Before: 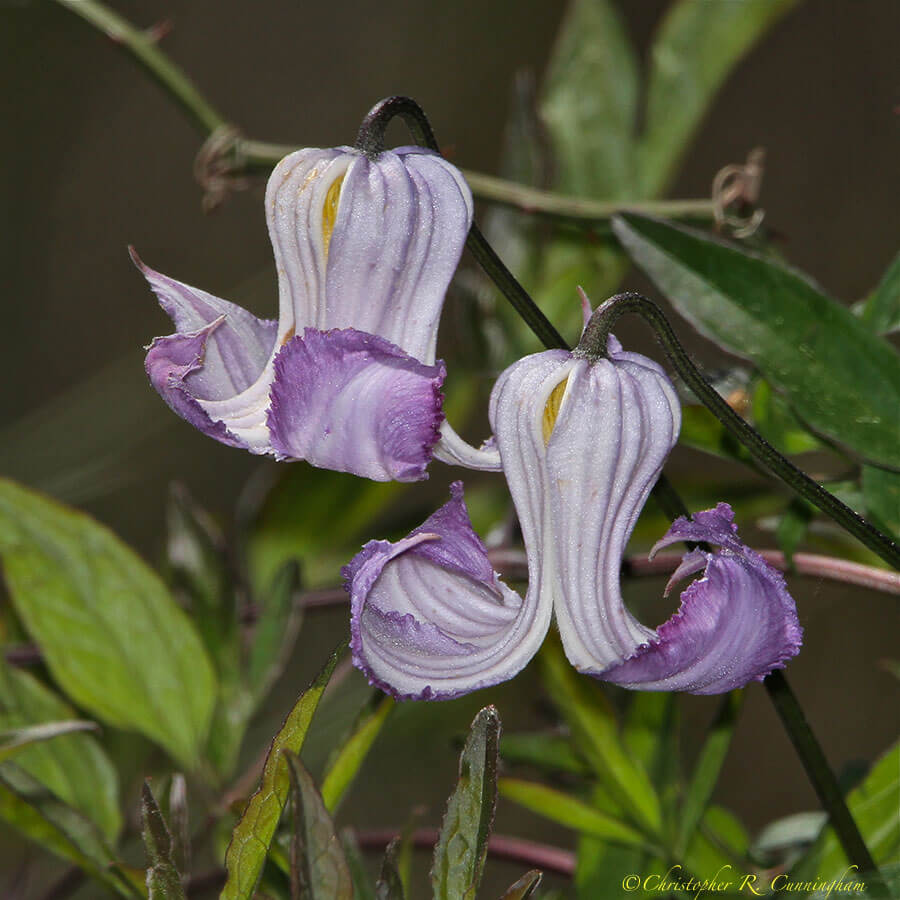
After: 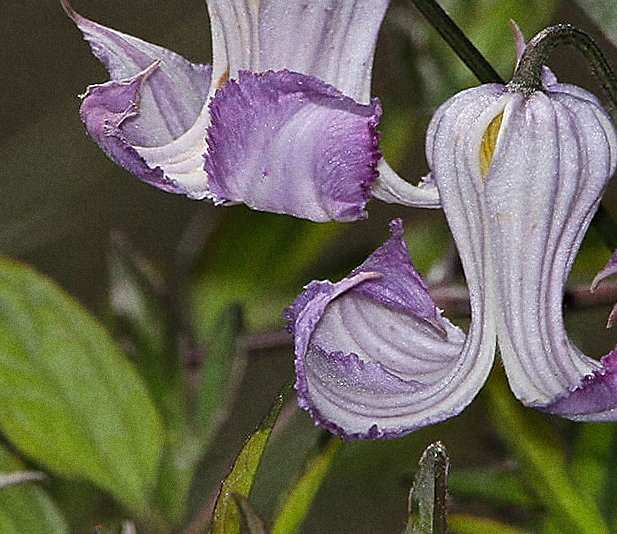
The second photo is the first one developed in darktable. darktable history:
sharpen: radius 1.4, amount 1.25, threshold 0.7
crop: left 6.488%, top 27.668%, right 24.183%, bottom 8.656%
rotate and perspective: rotation -2°, crop left 0.022, crop right 0.978, crop top 0.049, crop bottom 0.951
grain: coarseness 0.09 ISO, strength 40%
